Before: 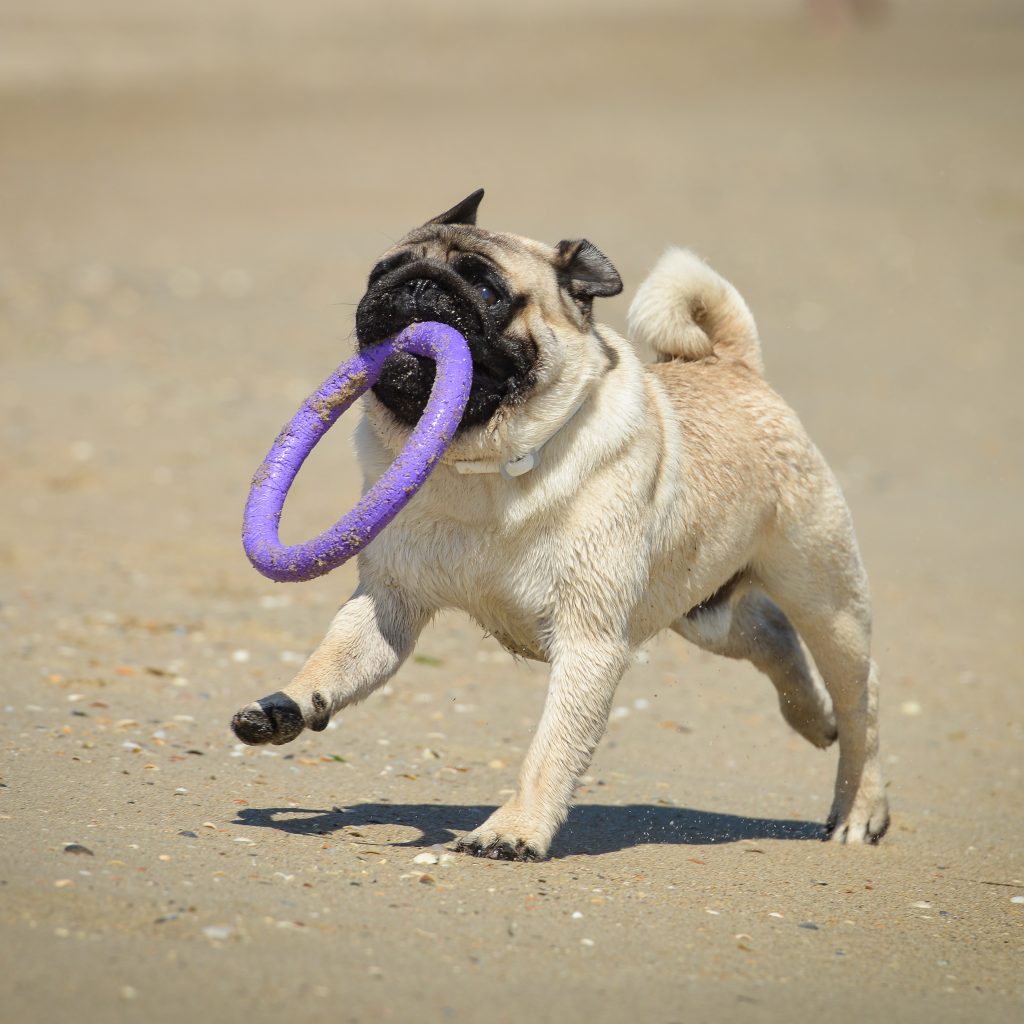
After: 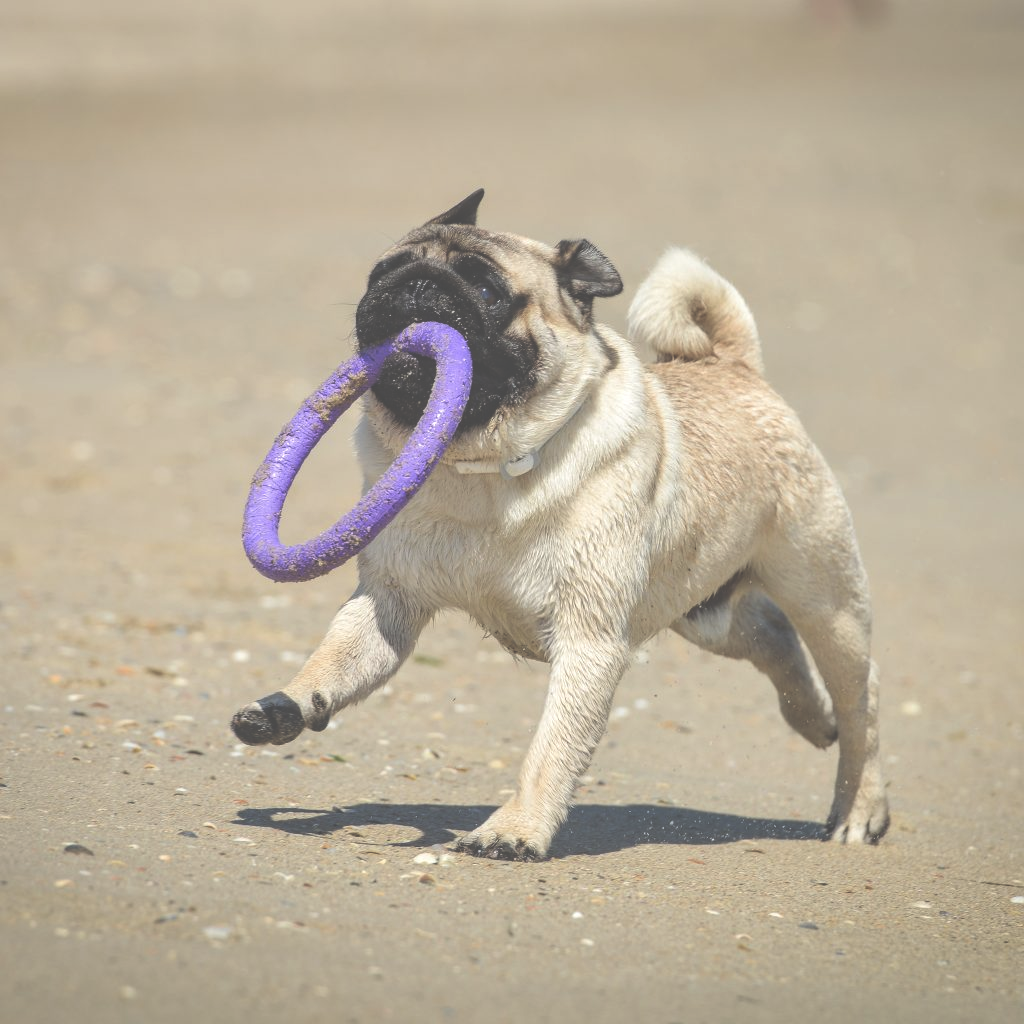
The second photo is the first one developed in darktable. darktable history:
local contrast: on, module defaults
exposure: black level correction -0.087, compensate highlight preservation false
